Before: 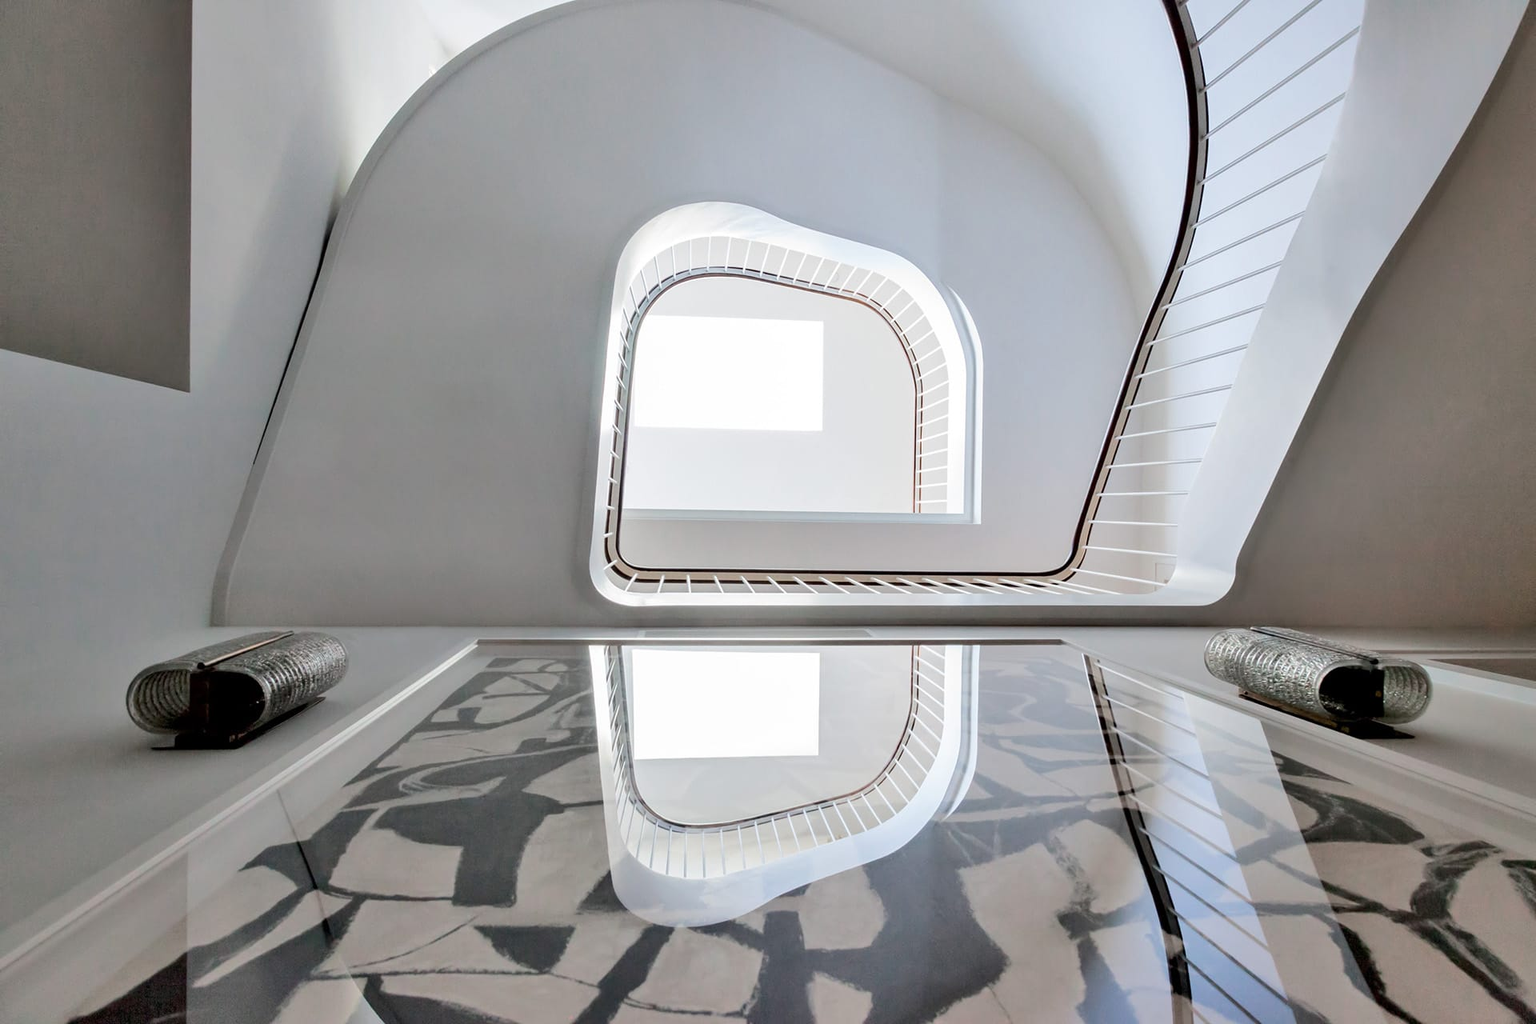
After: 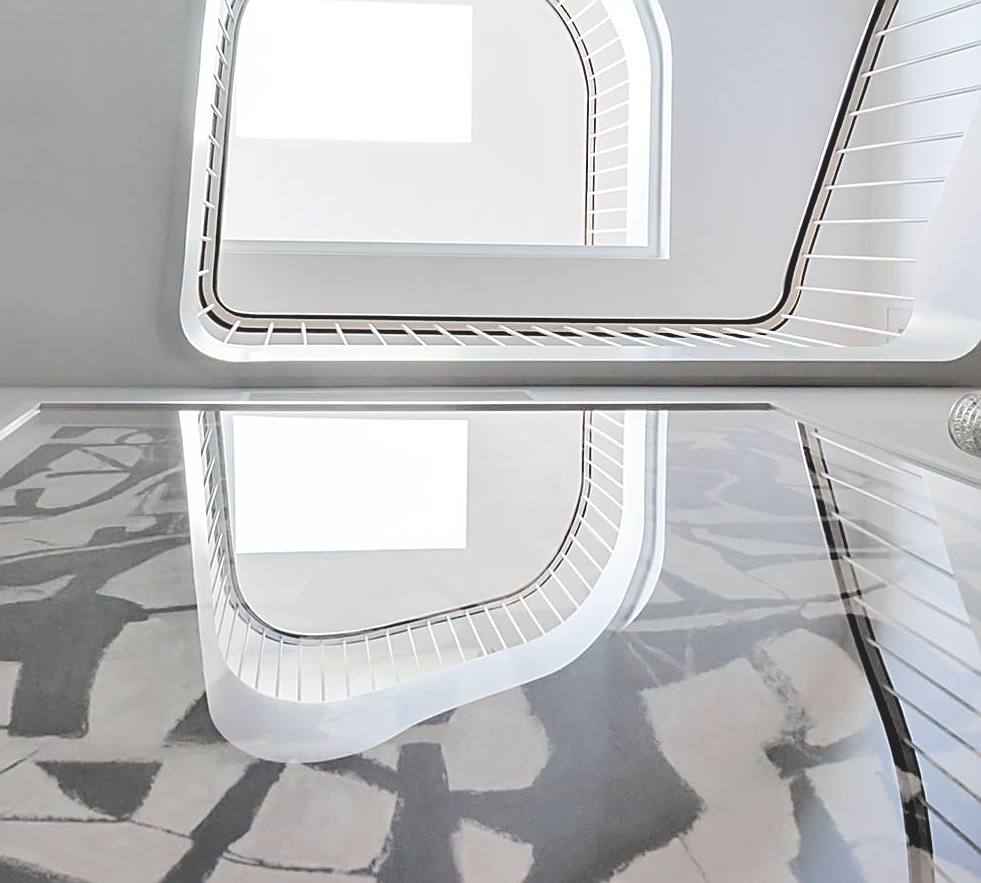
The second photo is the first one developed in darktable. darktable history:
crop and rotate: left 29.04%, top 30.998%, right 19.841%
sharpen: amount 0.749
contrast brightness saturation: brightness 0.181, saturation -0.495
color balance rgb: global offset › luminance 0.738%, linear chroma grading › global chroma 15.652%, perceptual saturation grading › global saturation 4.952%
